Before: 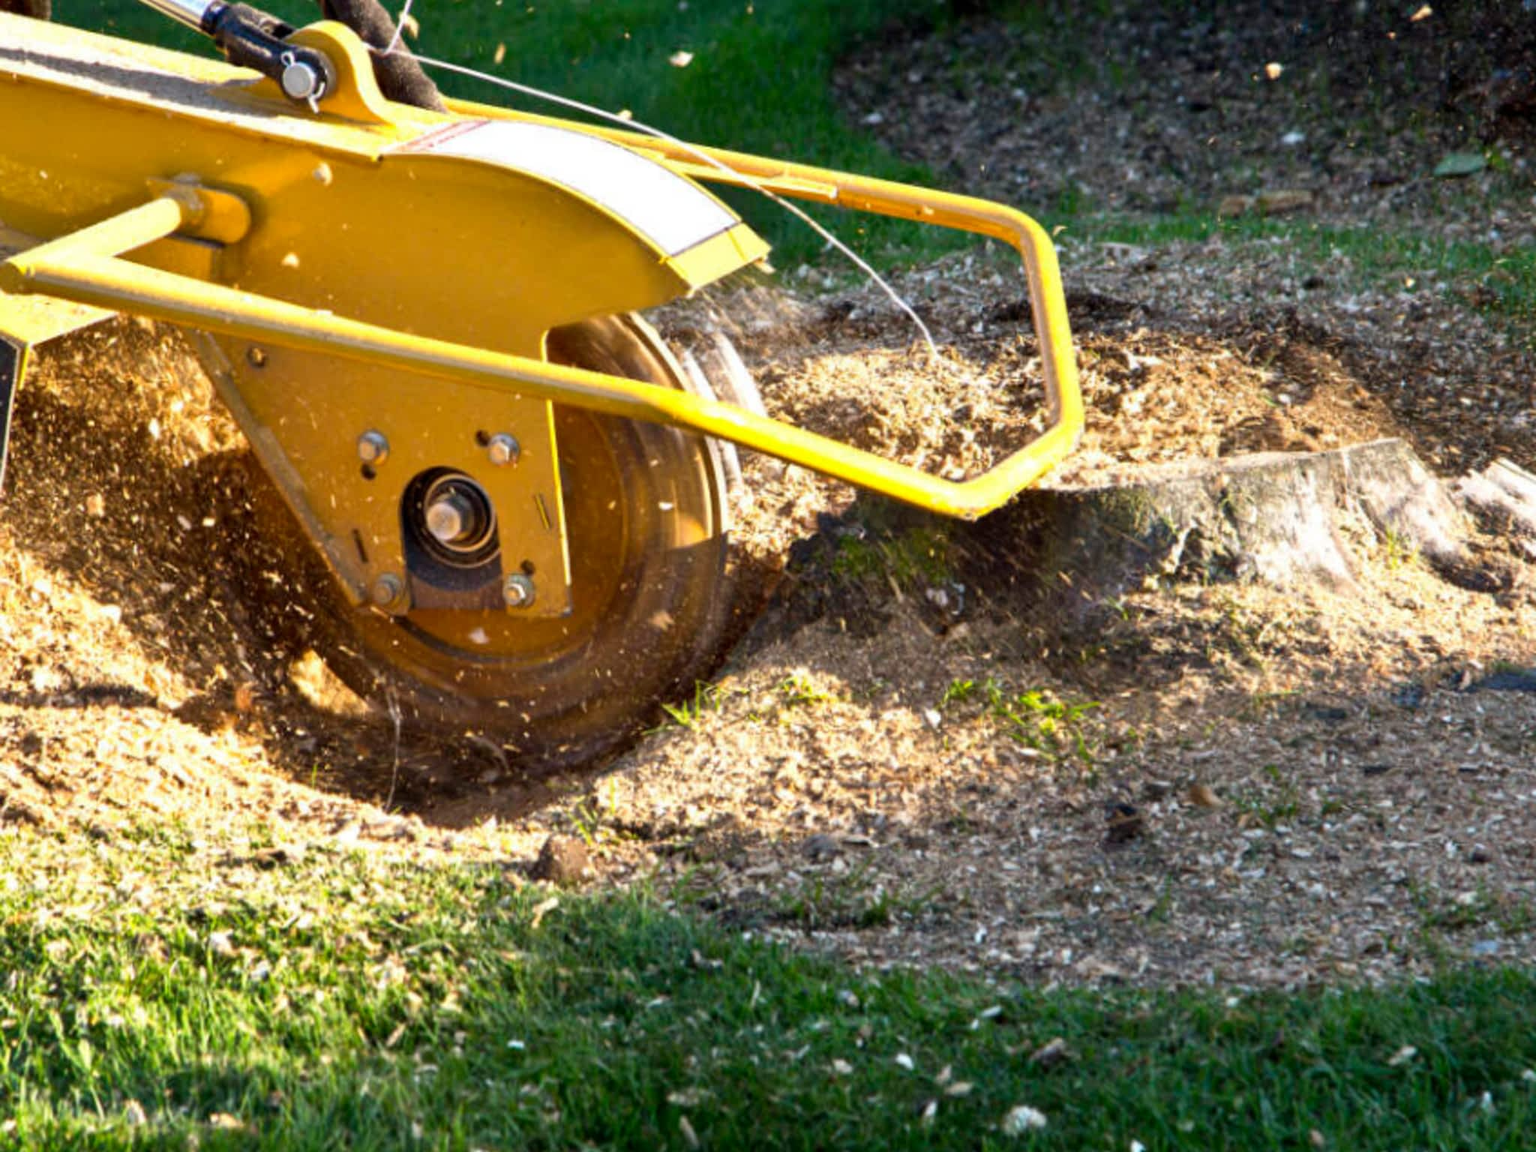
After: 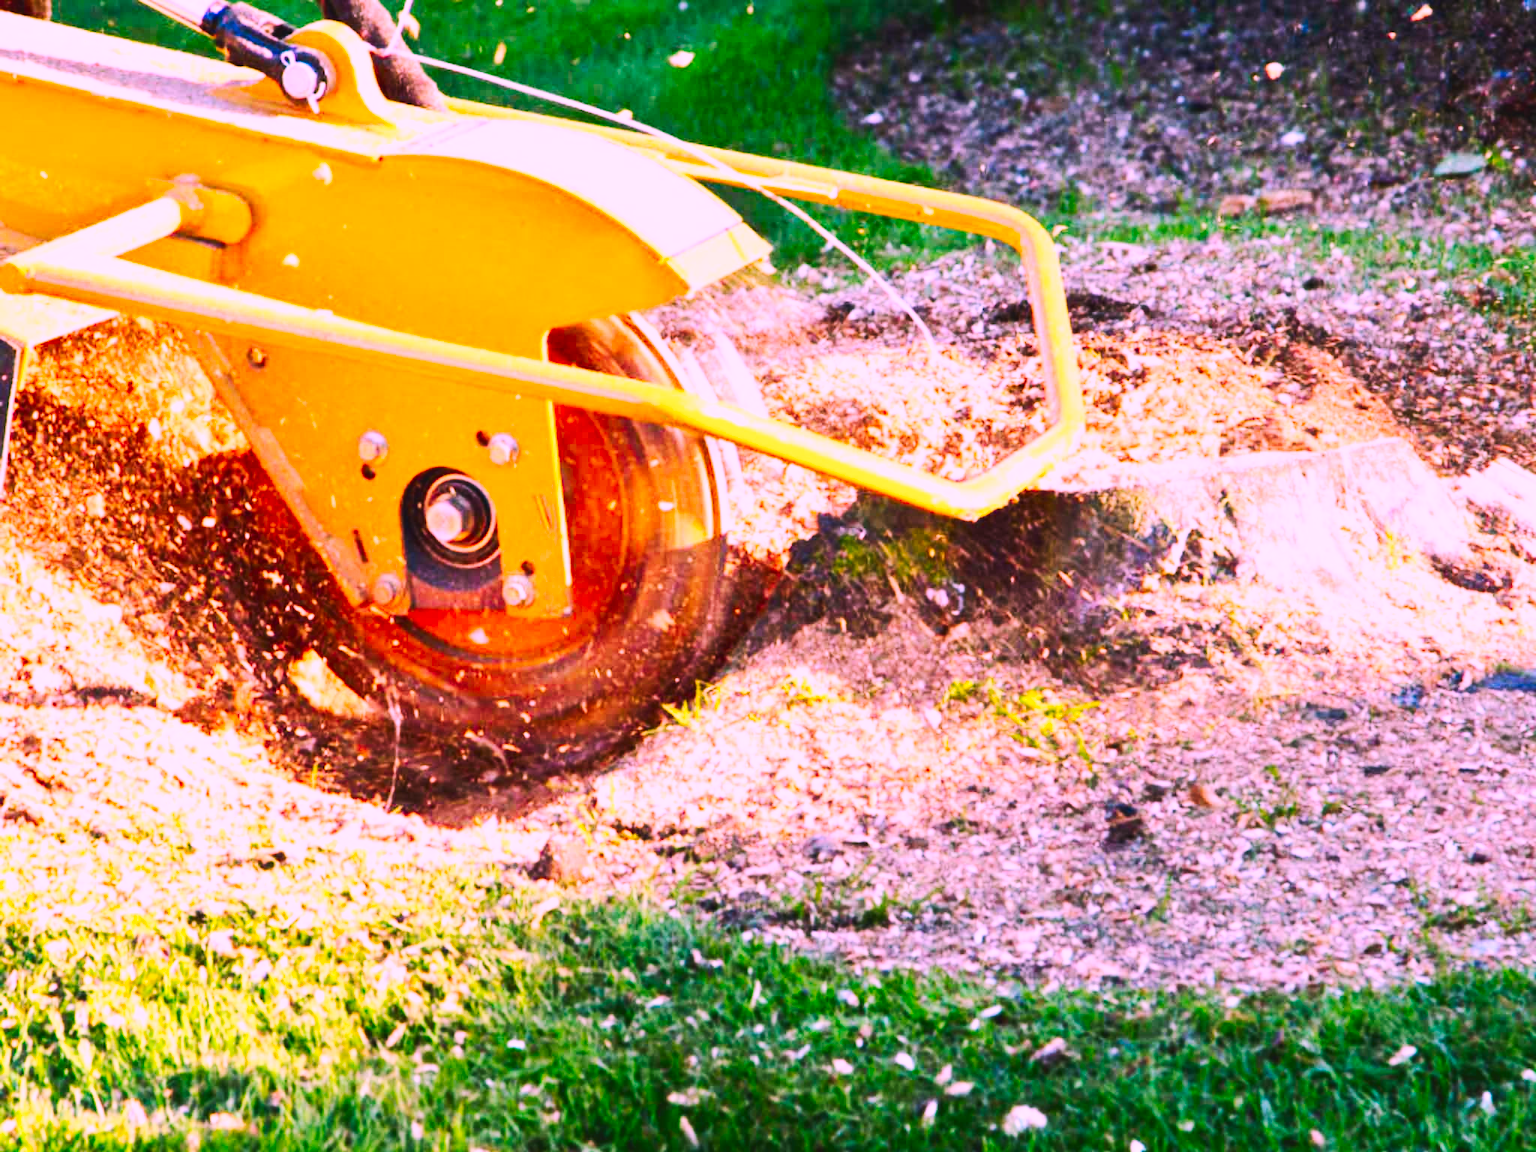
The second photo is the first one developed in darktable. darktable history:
color correction: highlights a* 19.47, highlights b* -11.67, saturation 1.68
contrast brightness saturation: contrast 0.237, brightness 0.095
base curve: curves: ch0 [(0, 0.007) (0.028, 0.063) (0.121, 0.311) (0.46, 0.743) (0.859, 0.957) (1, 1)], preserve colors none
